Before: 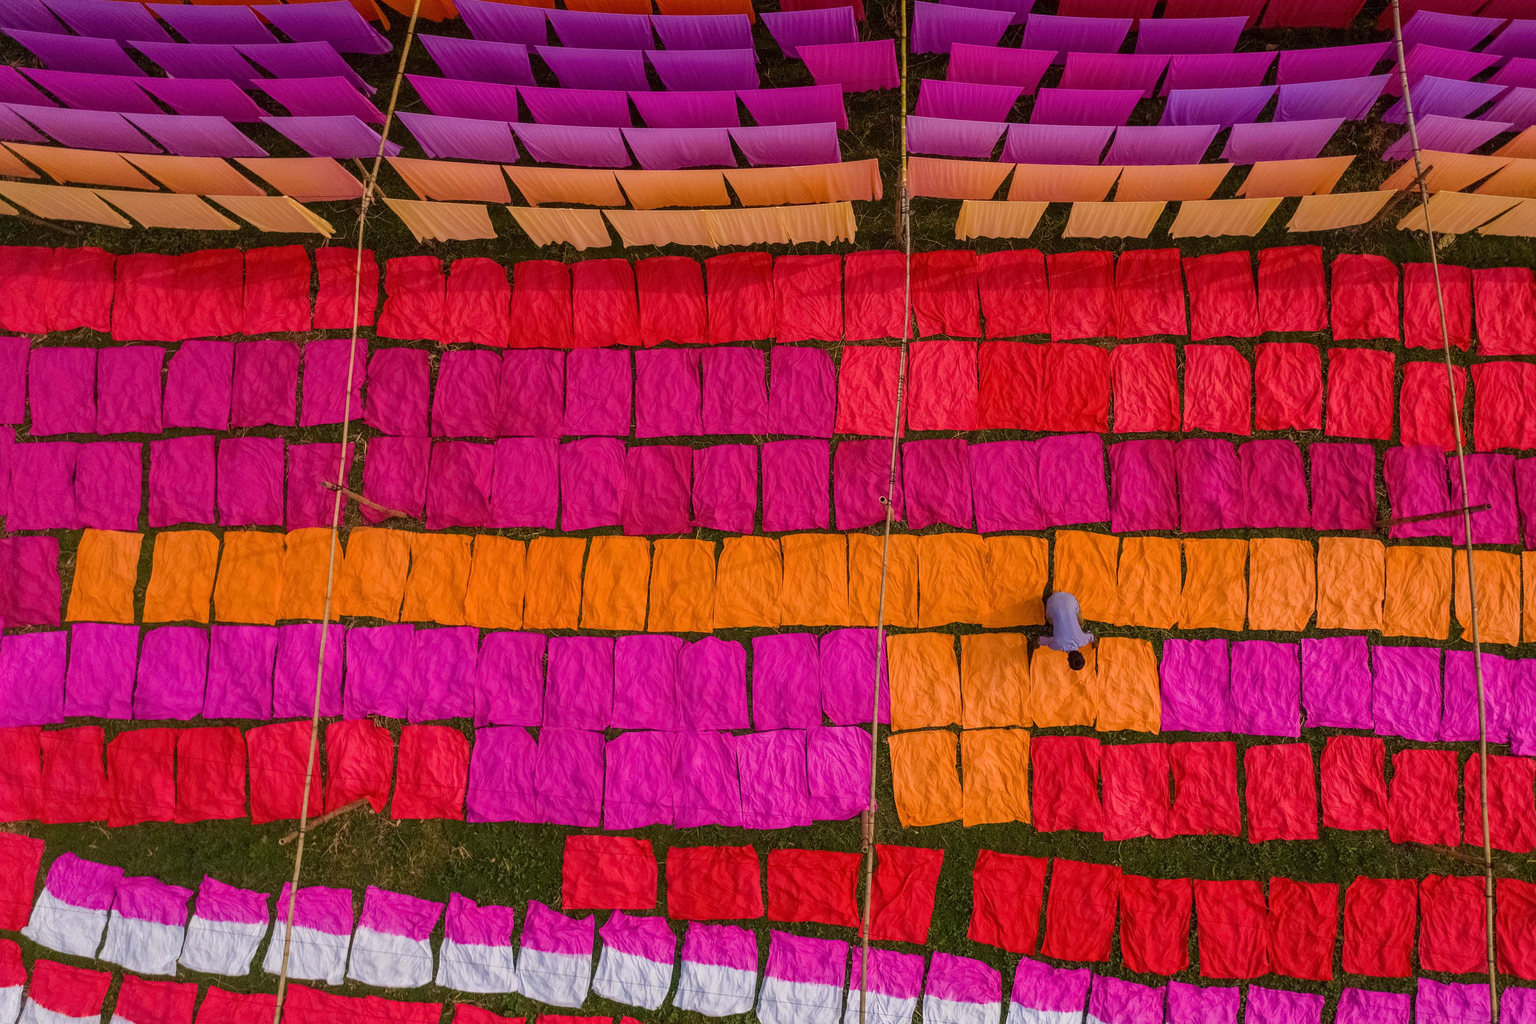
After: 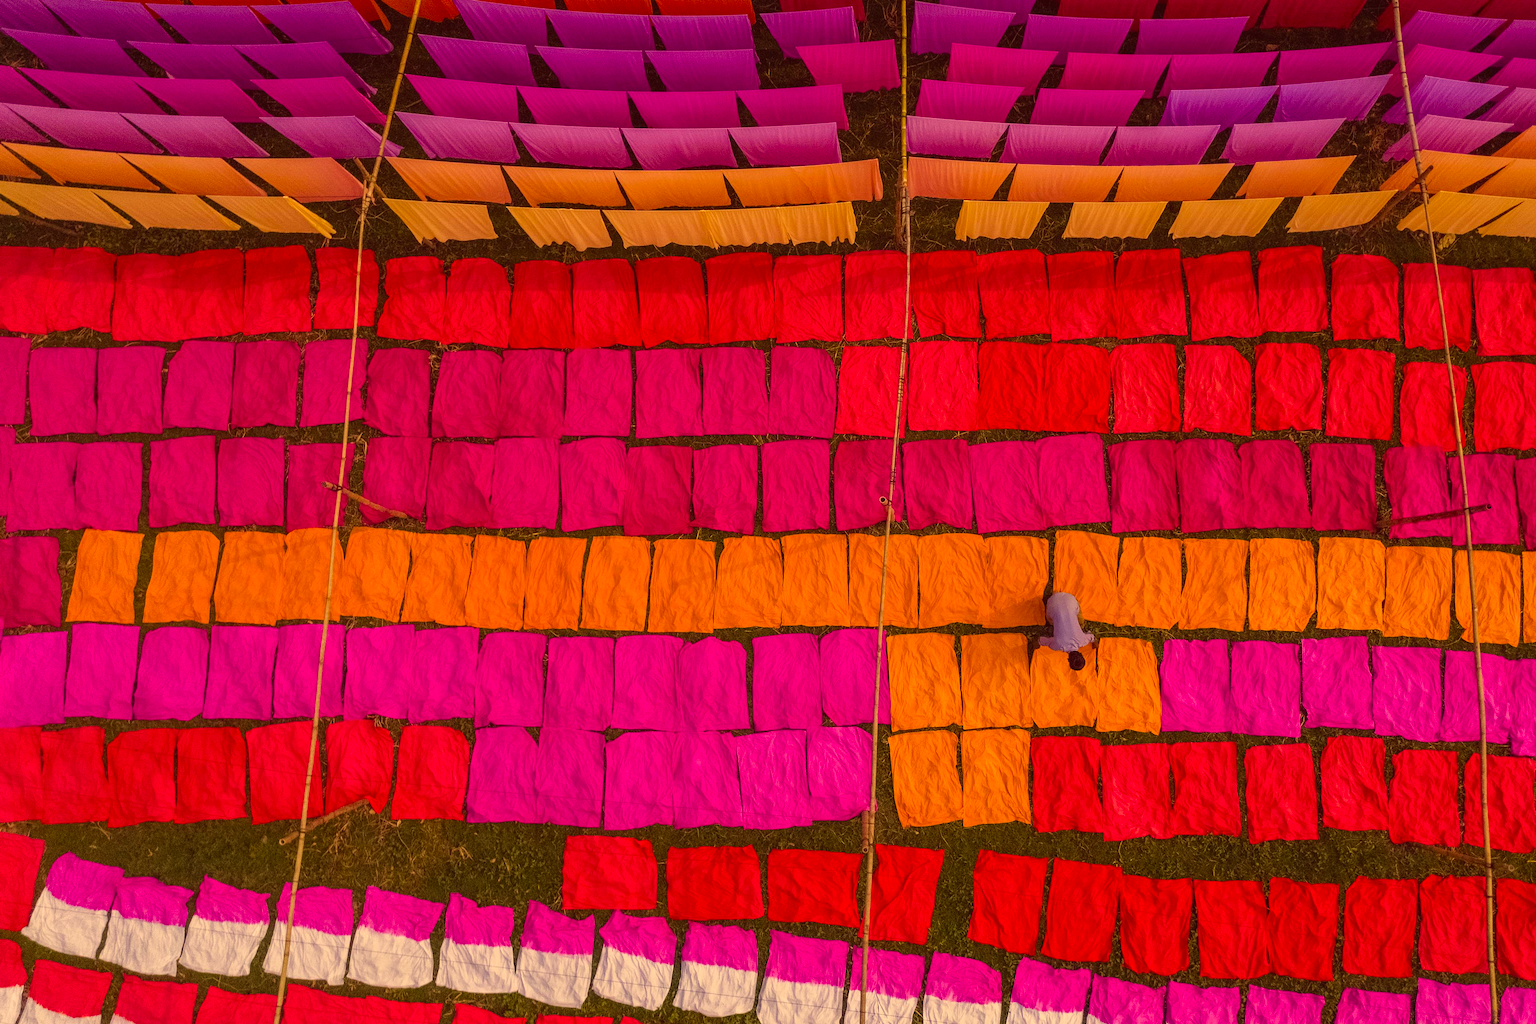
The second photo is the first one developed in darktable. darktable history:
exposure: black level correction -0.005, exposure 0.057 EV, compensate highlight preservation false
color correction: highlights a* 9.85, highlights b* 38.5, shadows a* 14.67, shadows b* 3.14
